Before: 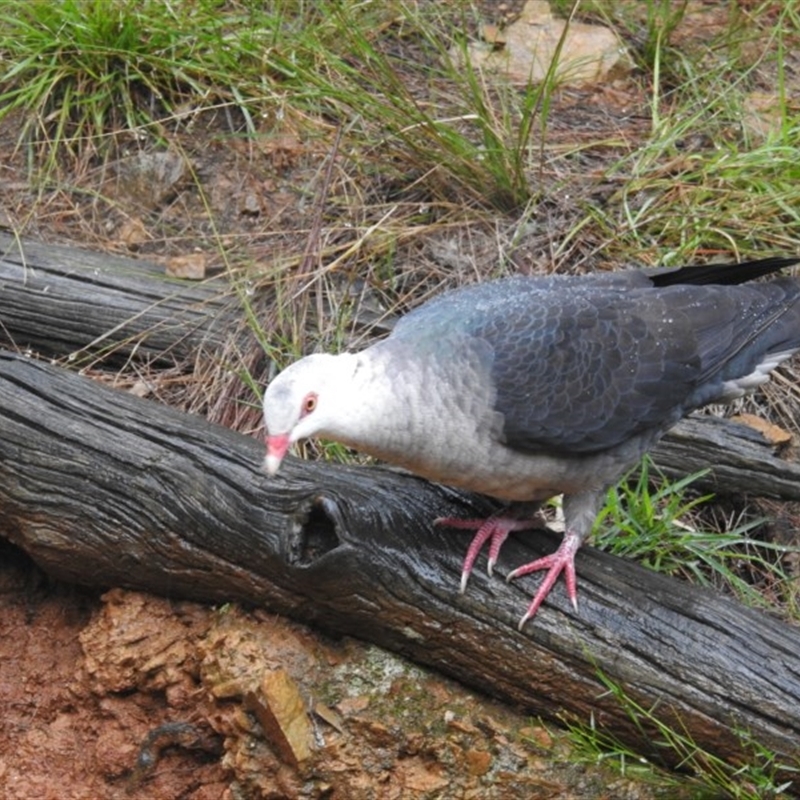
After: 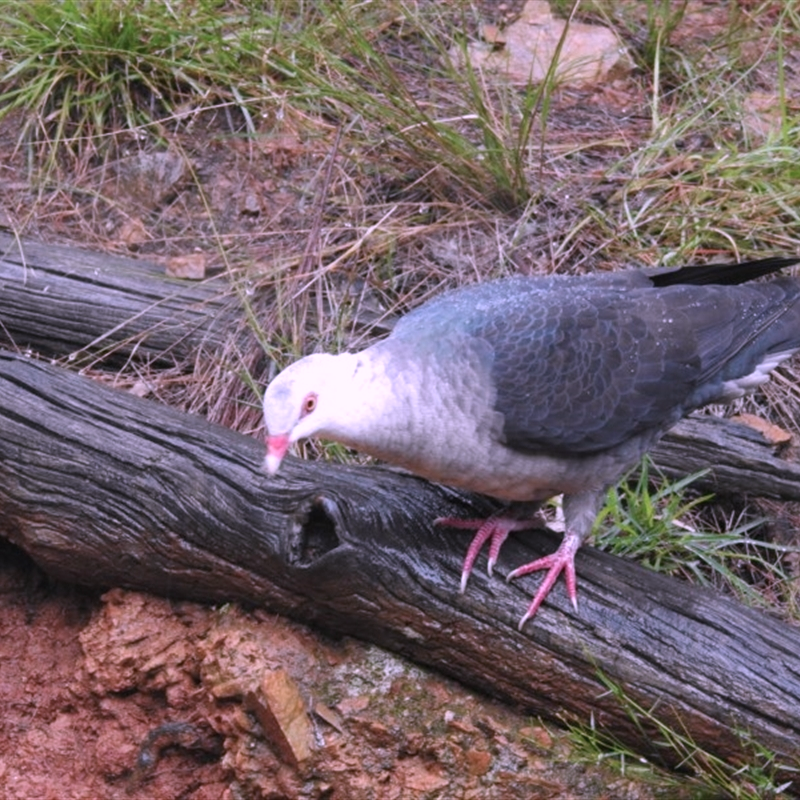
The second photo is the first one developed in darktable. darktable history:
color correction: highlights a* 15.24, highlights b* -24.95
